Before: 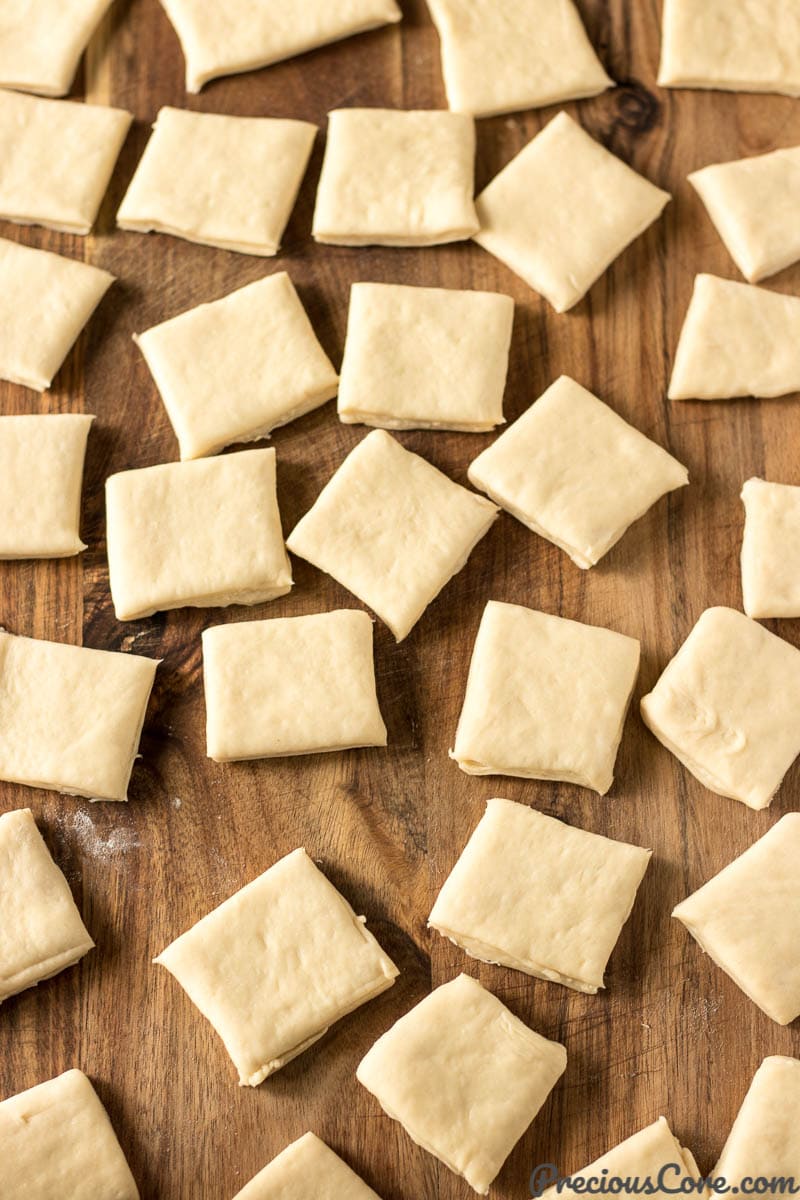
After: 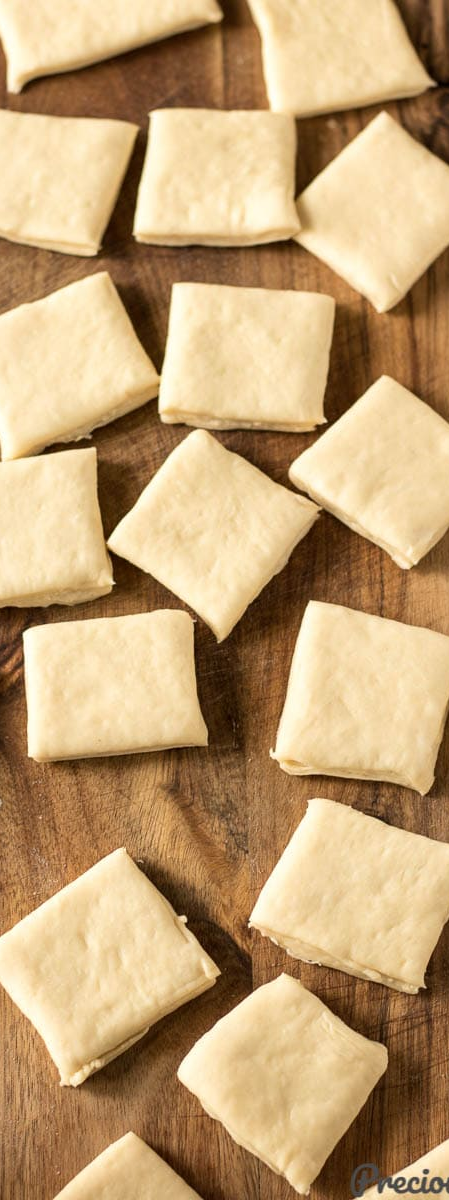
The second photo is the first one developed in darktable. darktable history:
crop and rotate: left 22.453%, right 21.407%
